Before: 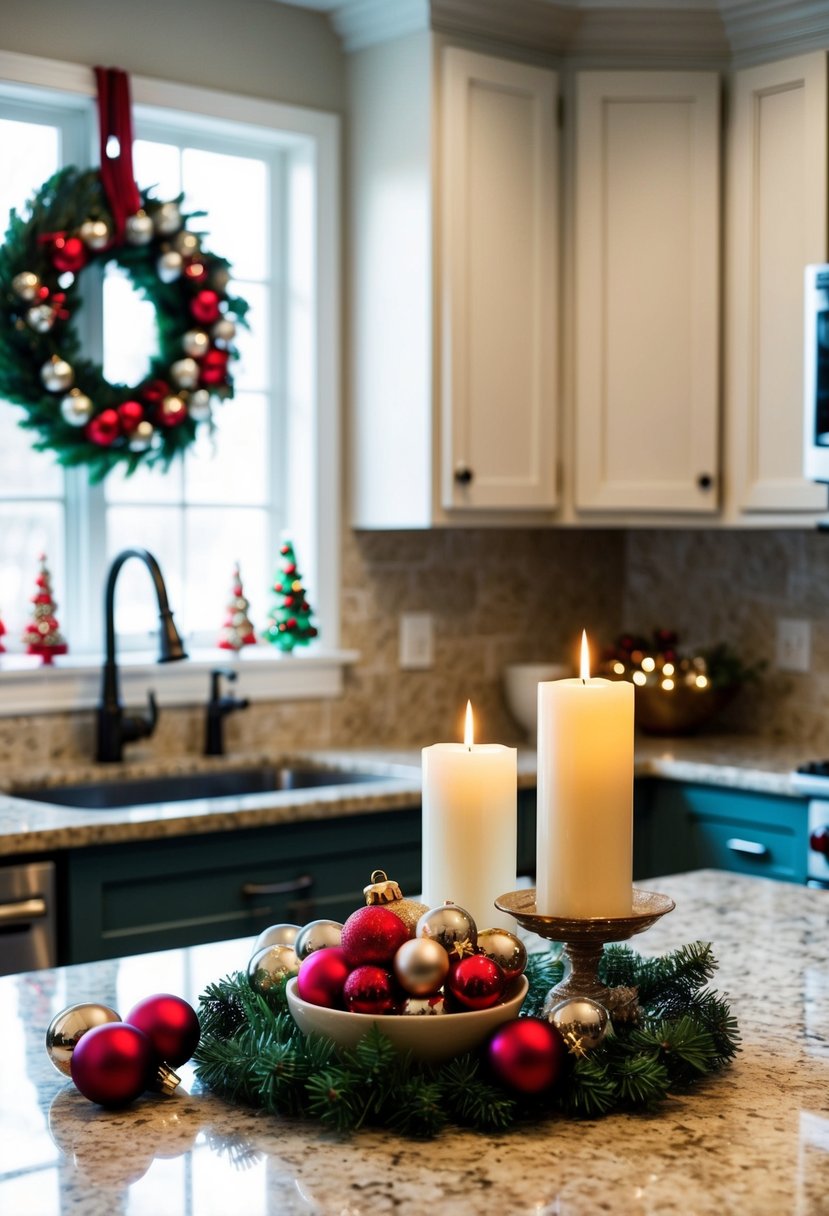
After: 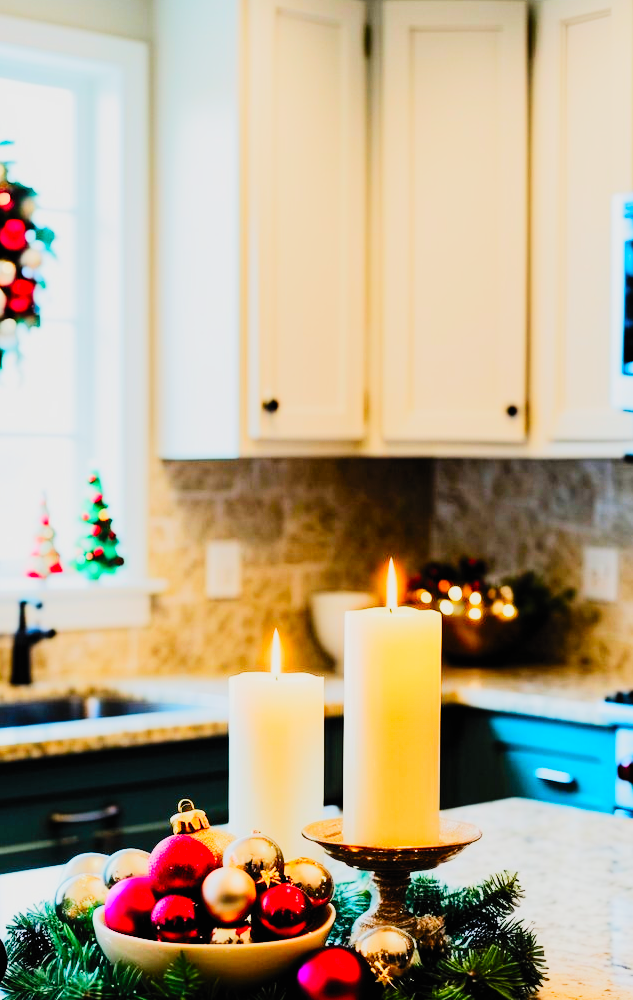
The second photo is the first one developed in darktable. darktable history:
filmic rgb: black relative exposure -7.65 EV, white relative exposure 4.56 EV, hardness 3.61, add noise in highlights 0.001, preserve chrominance no, color science v3 (2019), use custom middle-gray values true, contrast in highlights soft
contrast brightness saturation: contrast 0.195, brightness 0.202, saturation 0.796
tone equalizer: -7 EV 0.142 EV, -6 EV 0.611 EV, -5 EV 1.18 EV, -4 EV 1.36 EV, -3 EV 1.18 EV, -2 EV 0.6 EV, -1 EV 0.153 EV, edges refinement/feathering 500, mask exposure compensation -1.57 EV, preserve details no
crop: left 23.316%, top 5.918%, bottom 11.815%
